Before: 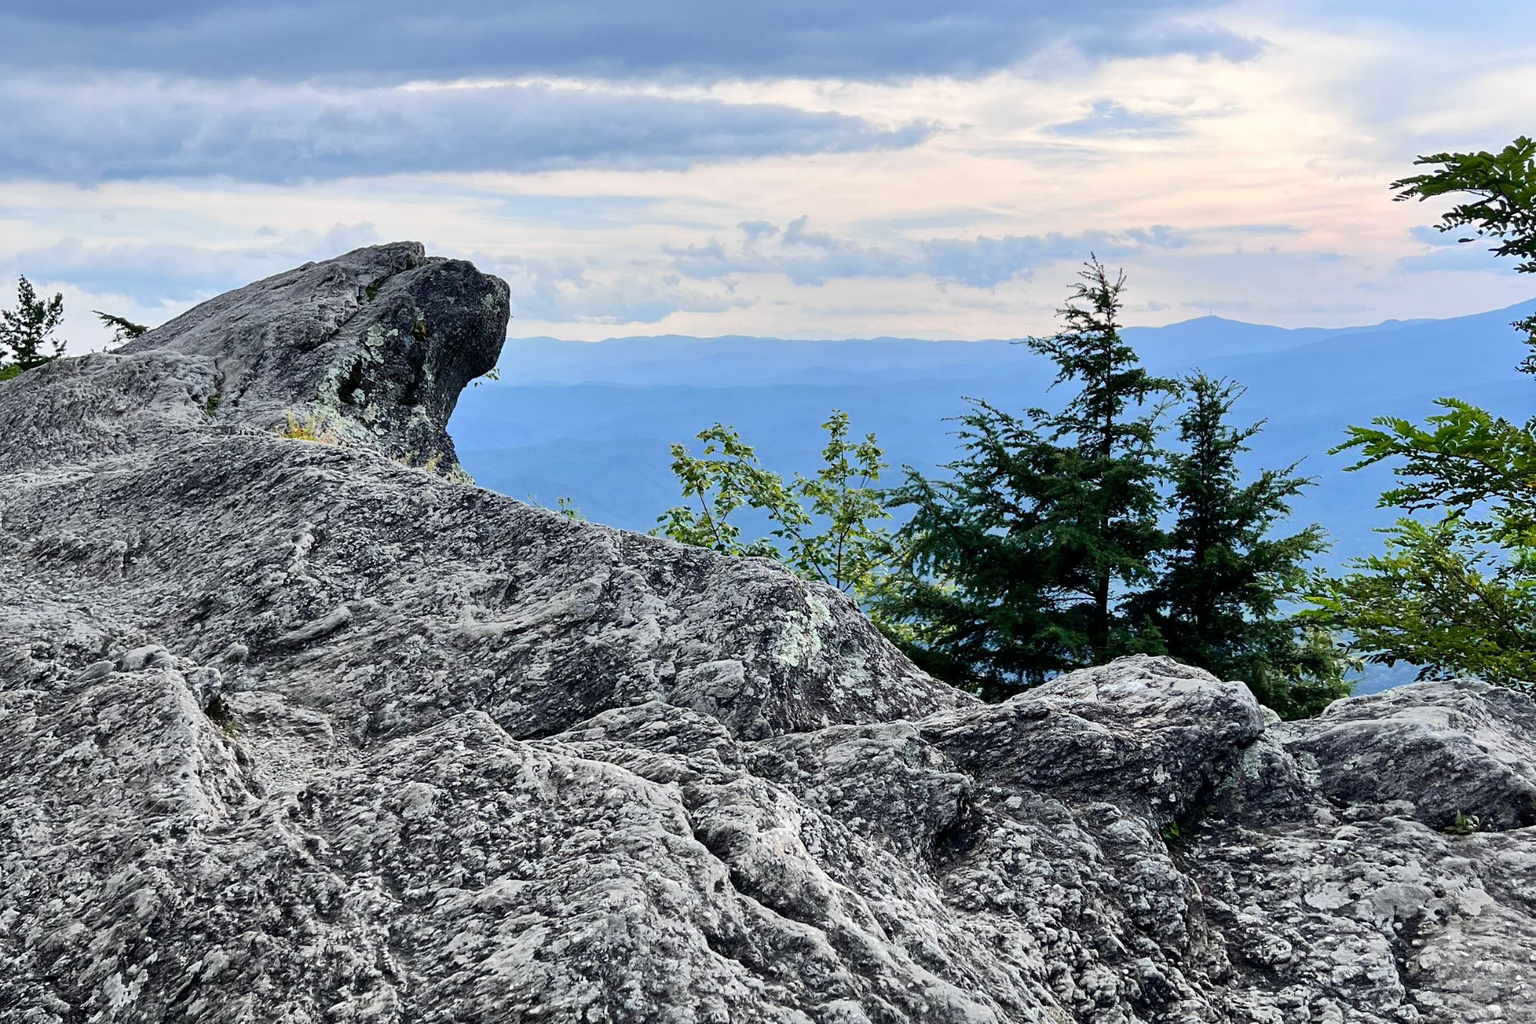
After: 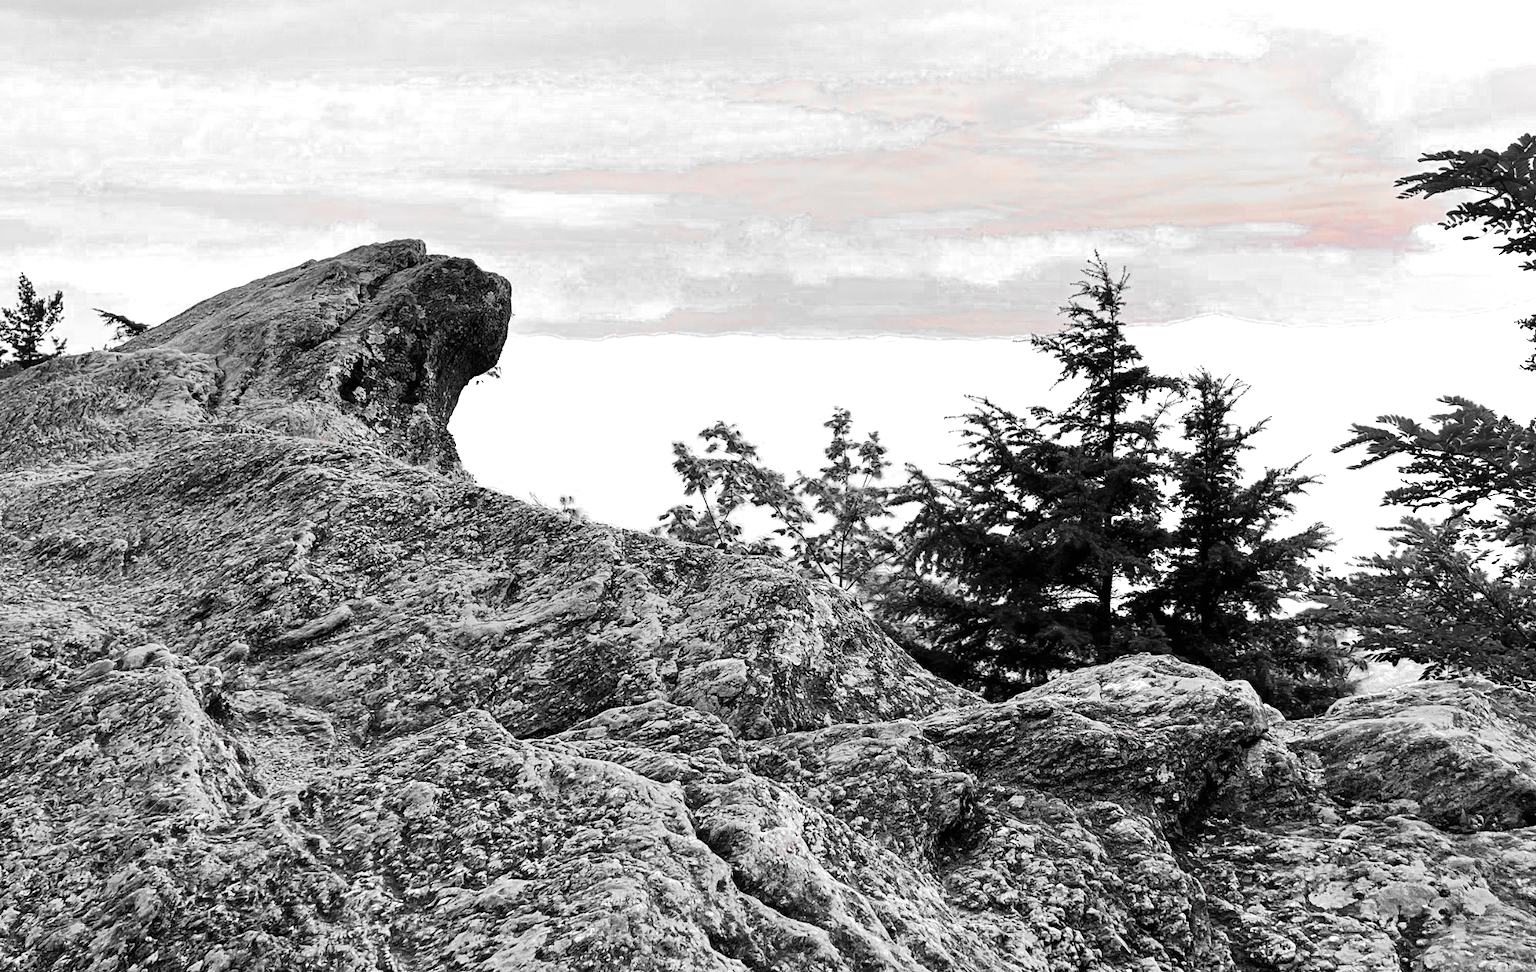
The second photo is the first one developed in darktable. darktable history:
crop: top 0.31%, right 0.26%, bottom 5.002%
color zones: curves: ch0 [(0, 0.352) (0.143, 0.407) (0.286, 0.386) (0.429, 0.431) (0.571, 0.829) (0.714, 0.853) (0.857, 0.833) (1, 0.352)]; ch1 [(0, 0.604) (0.072, 0.726) (0.096, 0.608) (0.205, 0.007) (0.571, -0.006) (0.839, -0.013) (0.857, -0.012) (1, 0.604)]
